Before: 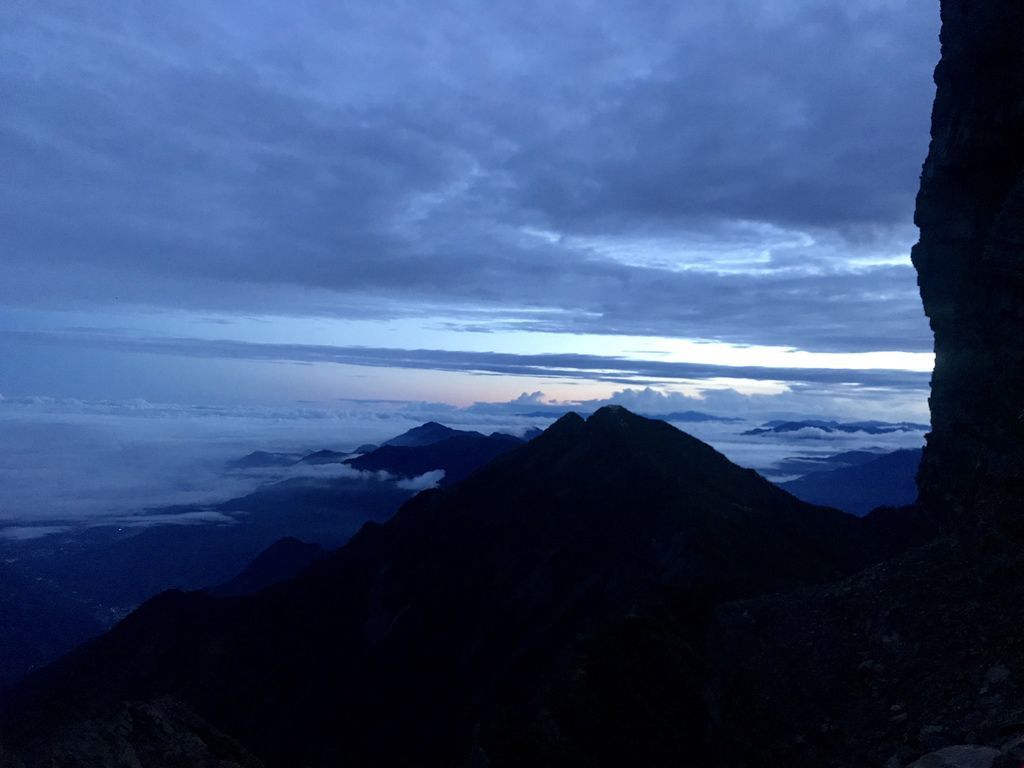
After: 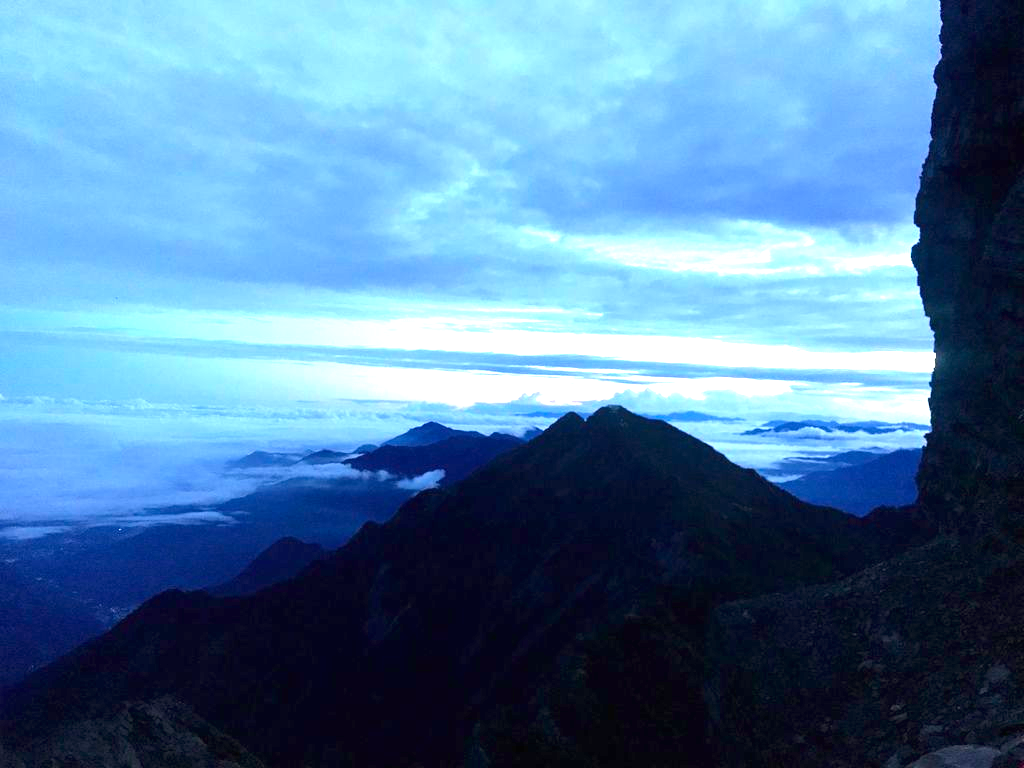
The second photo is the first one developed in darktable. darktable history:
exposure: black level correction 0, exposure 1.699 EV, compensate highlight preservation false
